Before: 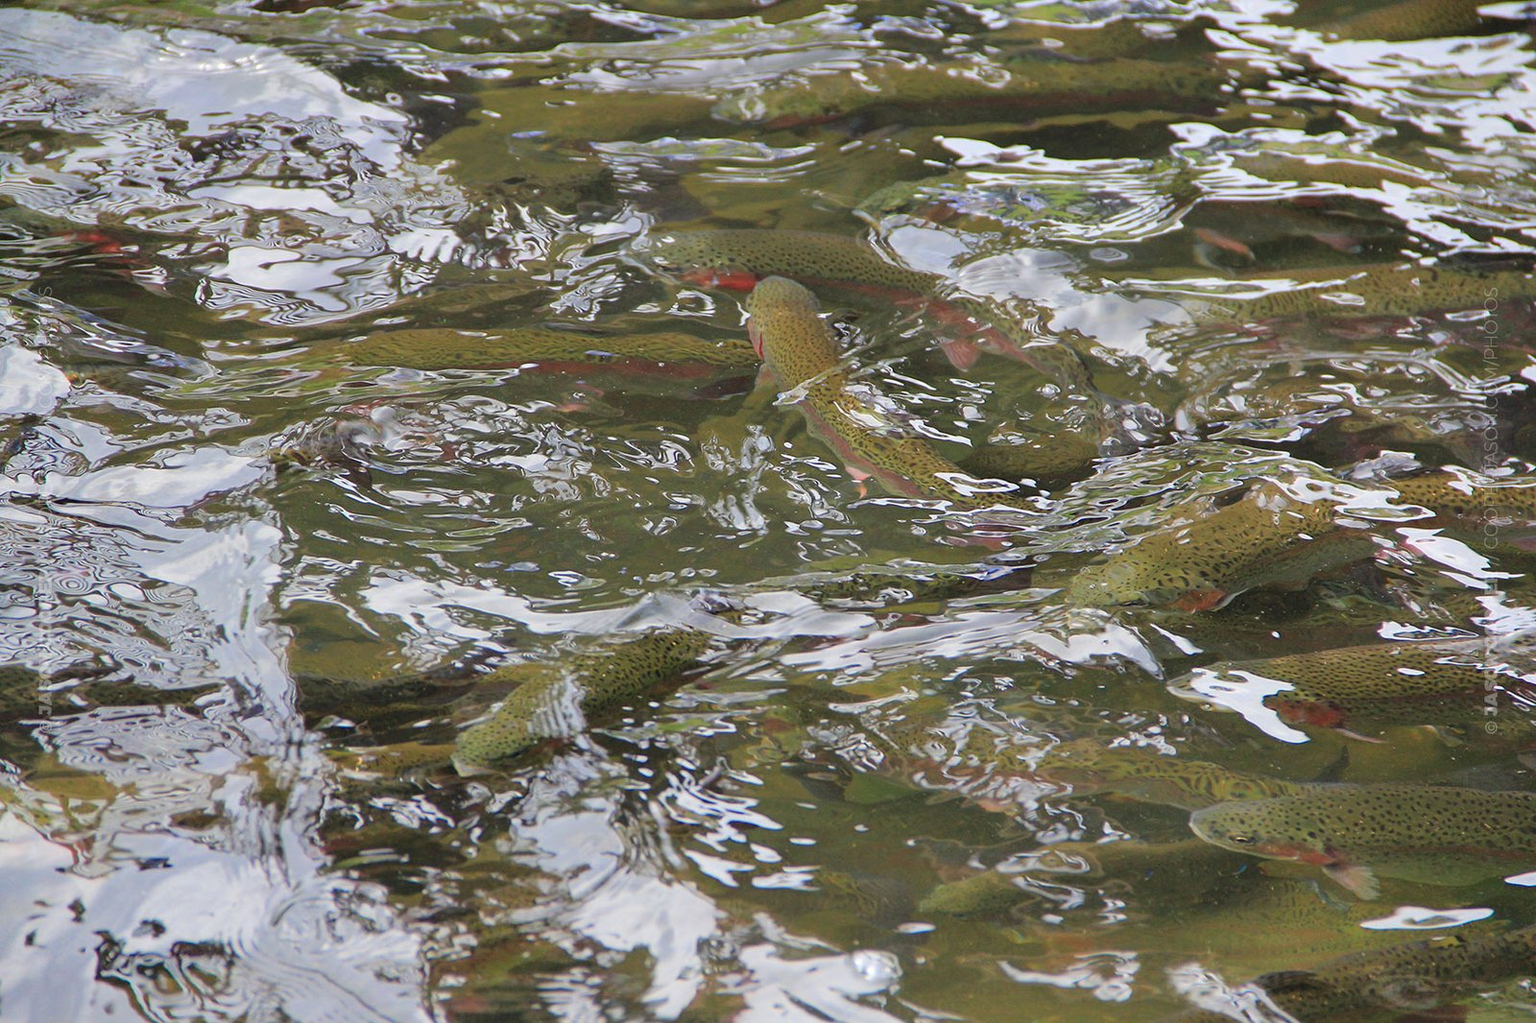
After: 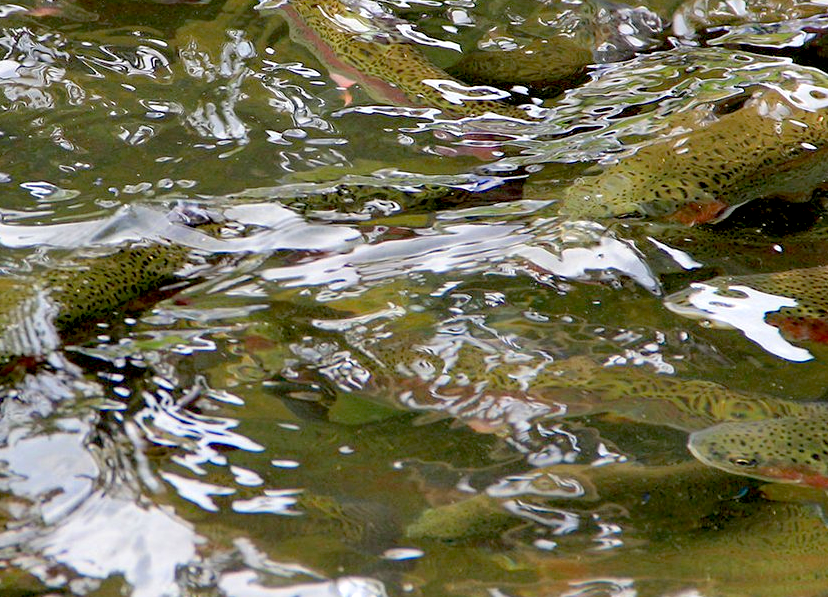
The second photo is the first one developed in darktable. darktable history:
crop: left 34.479%, top 38.822%, right 13.718%, bottom 5.172%
exposure: black level correction 0.031, exposure 0.304 EV, compensate highlight preservation false
